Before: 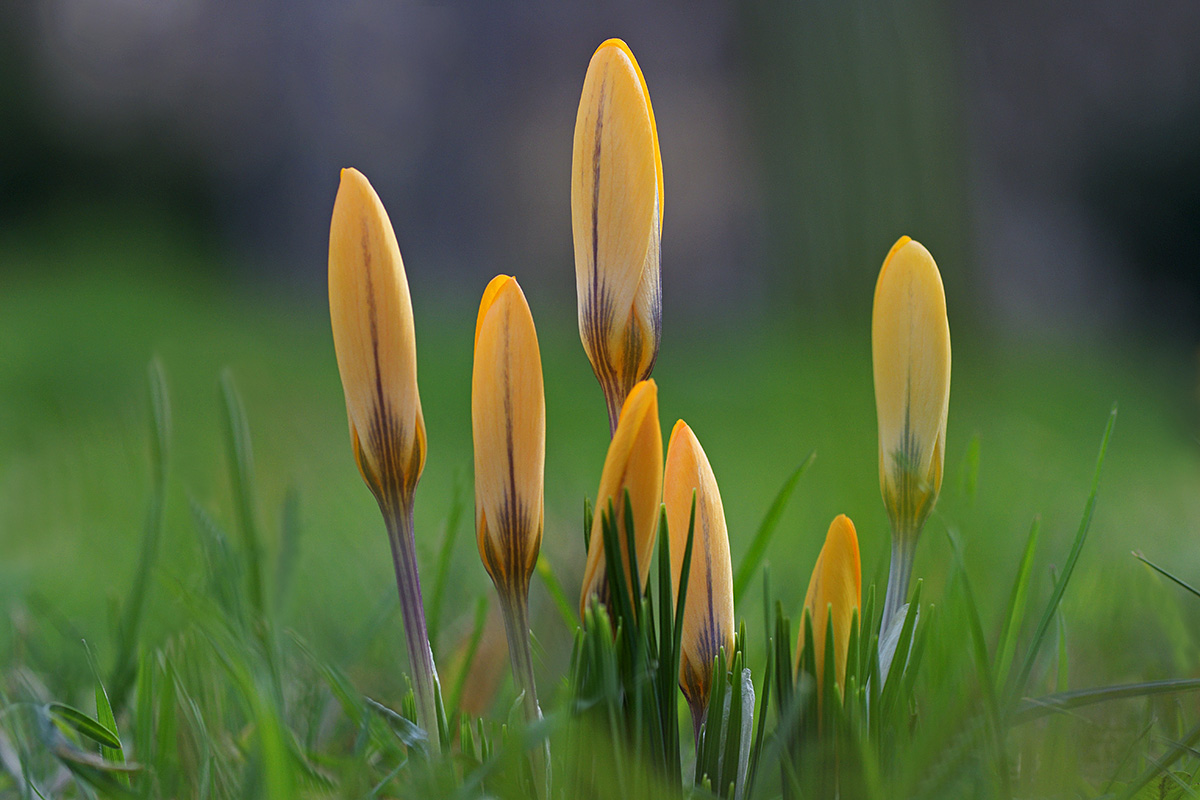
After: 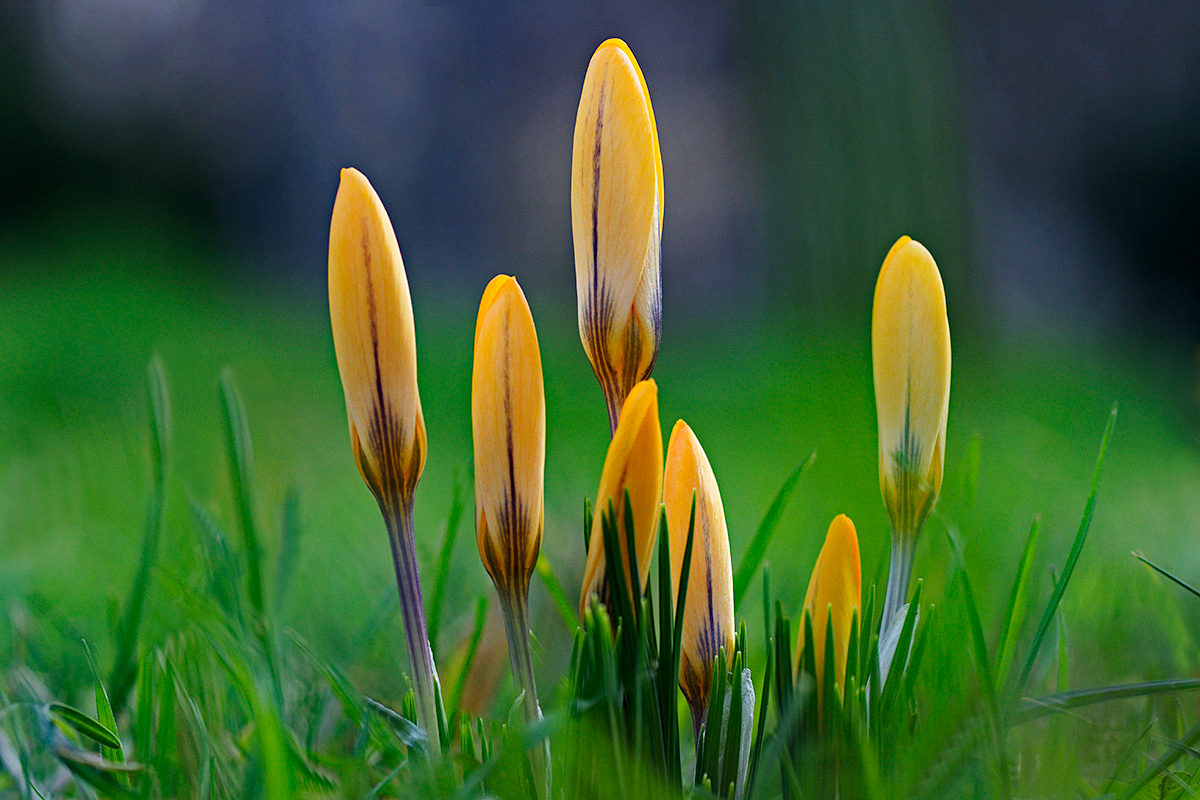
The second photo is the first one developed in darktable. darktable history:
haze removal: strength 0.289, distance 0.253, compatibility mode true, adaptive false
tone curve: curves: ch0 [(0.021, 0) (0.104, 0.052) (0.496, 0.526) (0.737, 0.783) (1, 1)], preserve colors none
base curve: curves: ch0 [(0, 0) (0.283, 0.295) (1, 1)]
